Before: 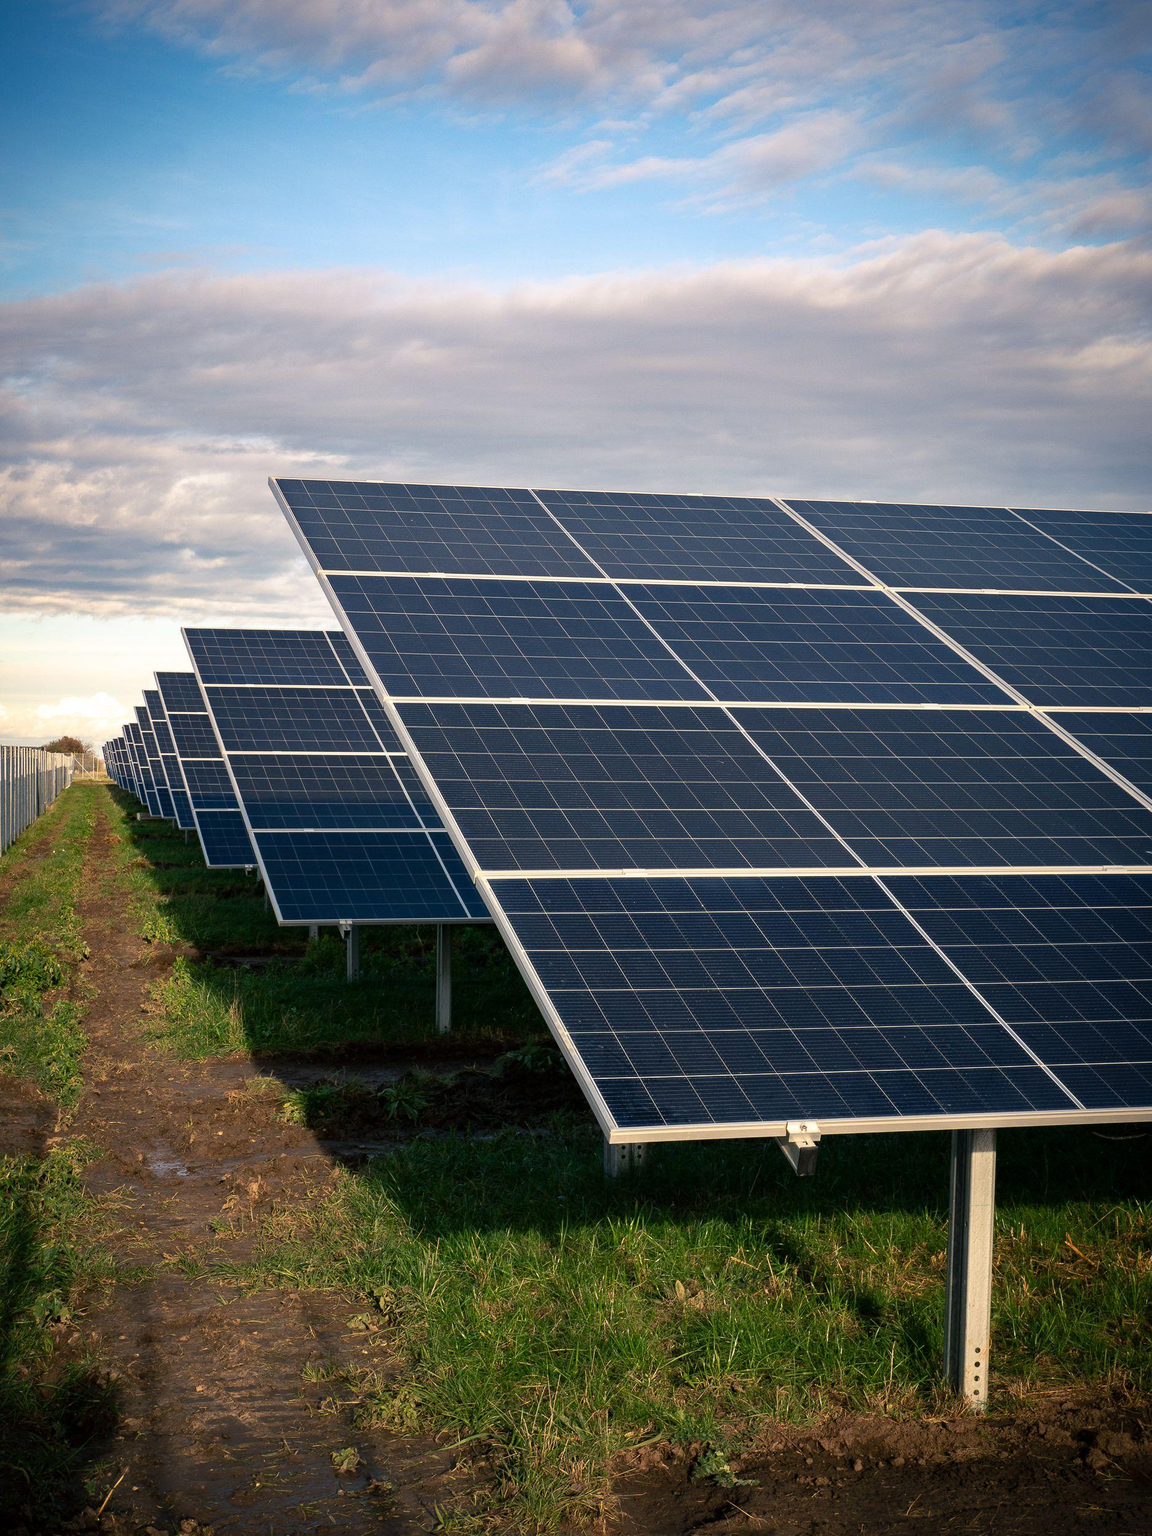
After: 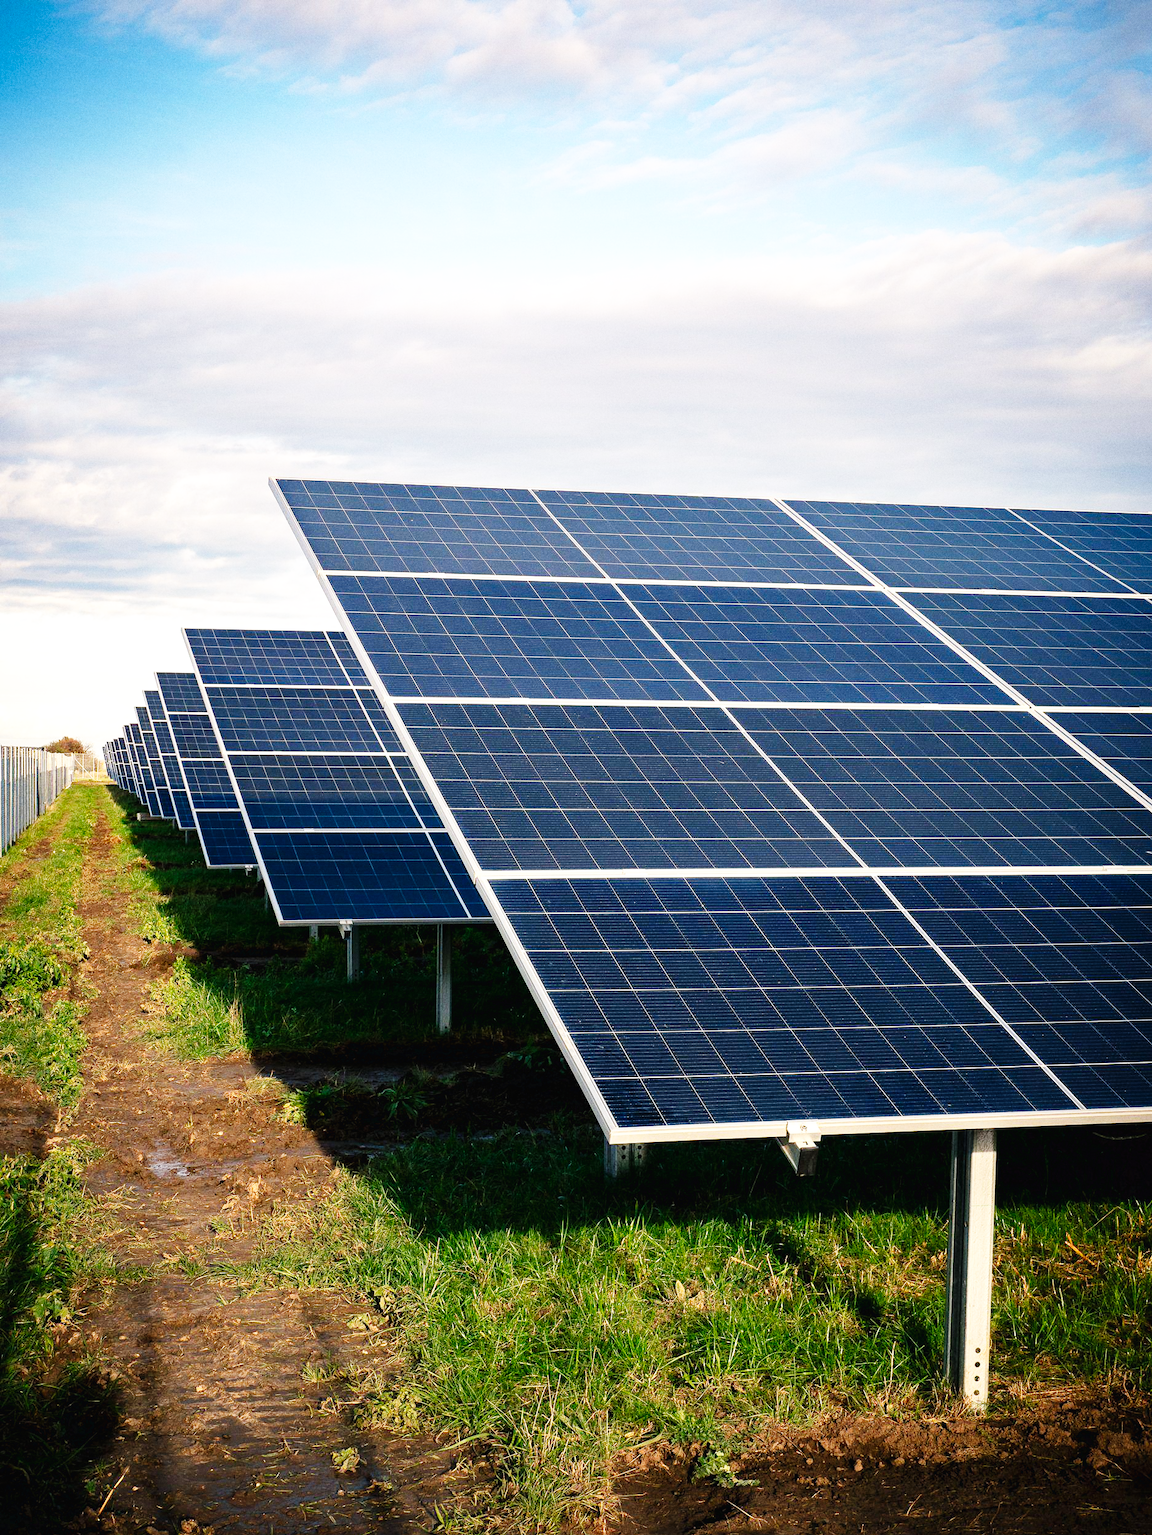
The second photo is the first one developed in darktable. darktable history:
base curve: curves: ch0 [(0, 0.003) (0.001, 0.002) (0.006, 0.004) (0.02, 0.022) (0.048, 0.086) (0.094, 0.234) (0.162, 0.431) (0.258, 0.629) (0.385, 0.8) (0.548, 0.918) (0.751, 0.988) (1, 1)], preserve colors none
grain: coarseness 0.09 ISO
